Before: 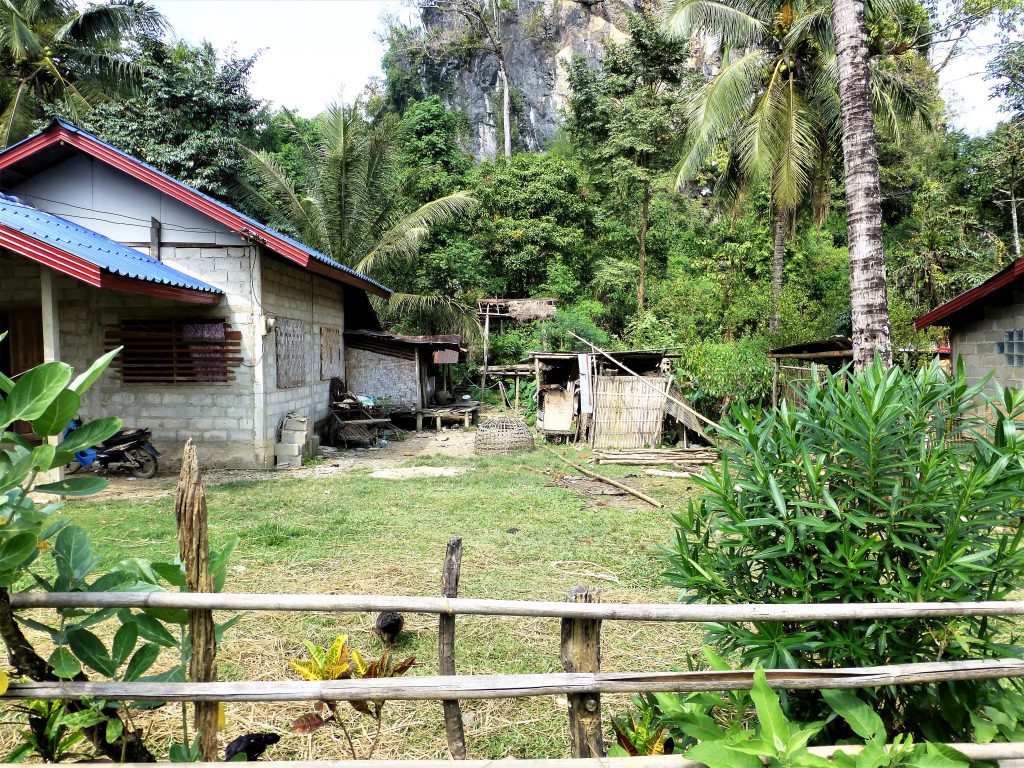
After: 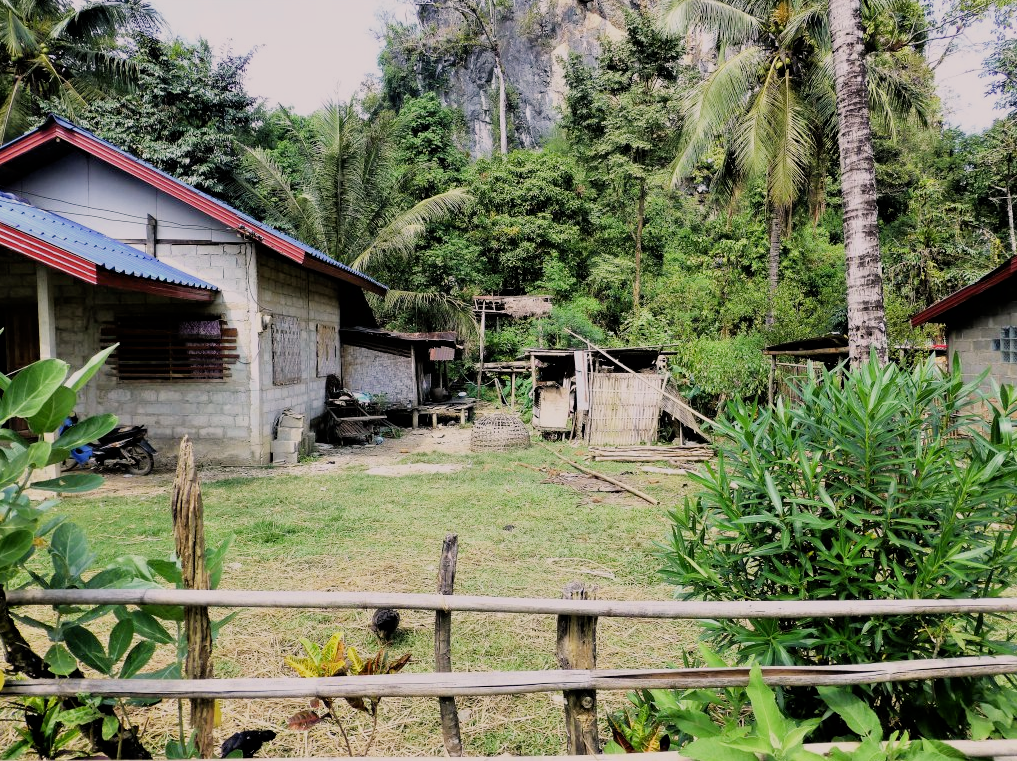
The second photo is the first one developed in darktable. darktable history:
filmic rgb: black relative exposure -7.65 EV, white relative exposure 4.56 EV, hardness 3.61
crop: left 0.434%, top 0.485%, right 0.244%, bottom 0.386%
color calibration: x 0.355, y 0.367, temperature 4700.38 K
color correction: highlights a* 5.81, highlights b* 4.84
